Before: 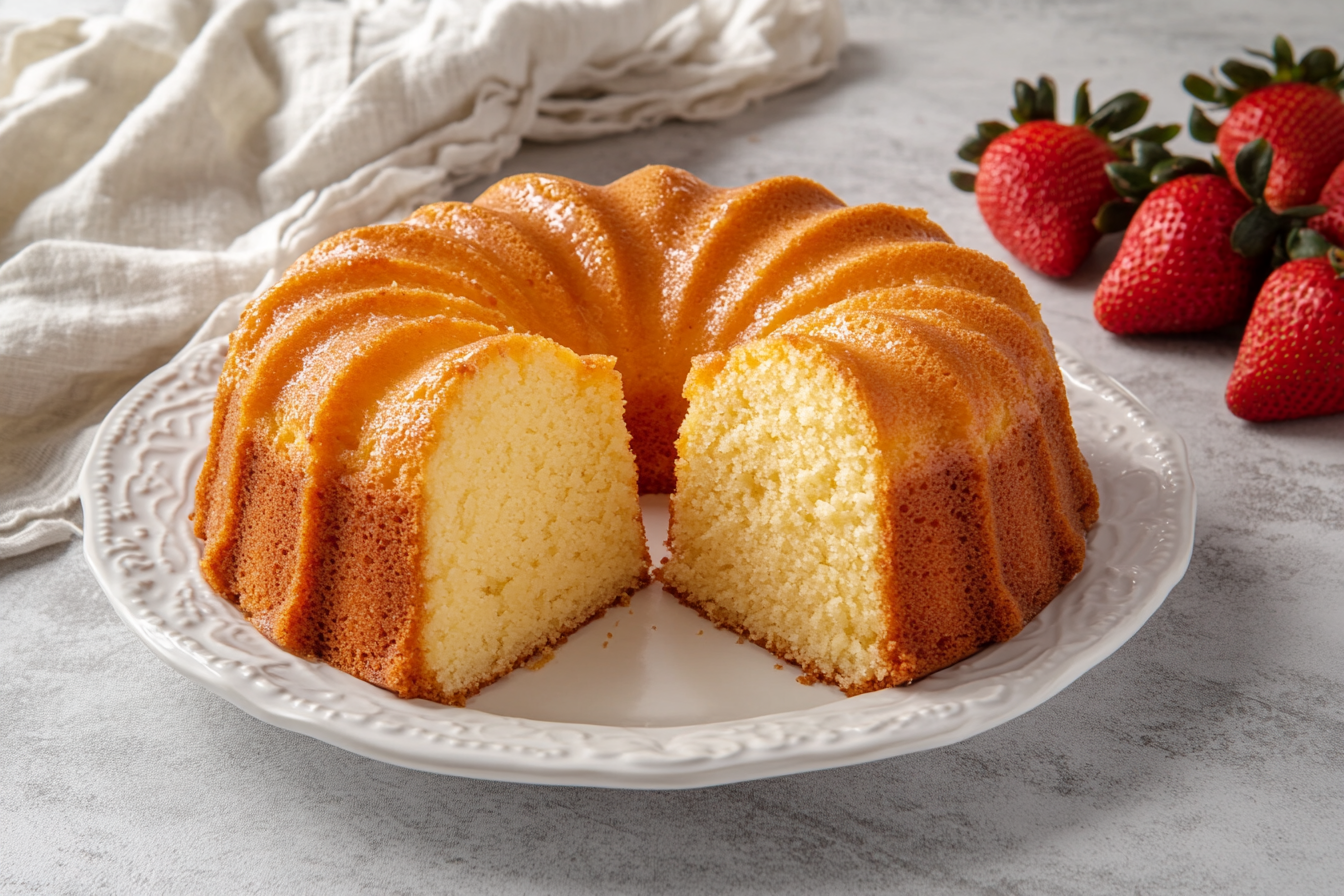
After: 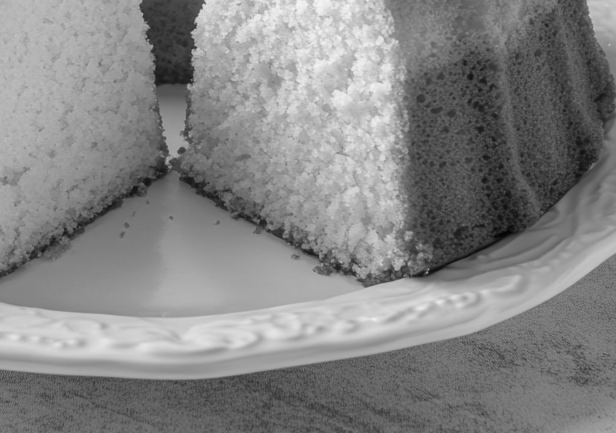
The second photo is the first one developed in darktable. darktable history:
monochrome: on, module defaults
crop: left 35.976%, top 45.819%, right 18.162%, bottom 5.807%
